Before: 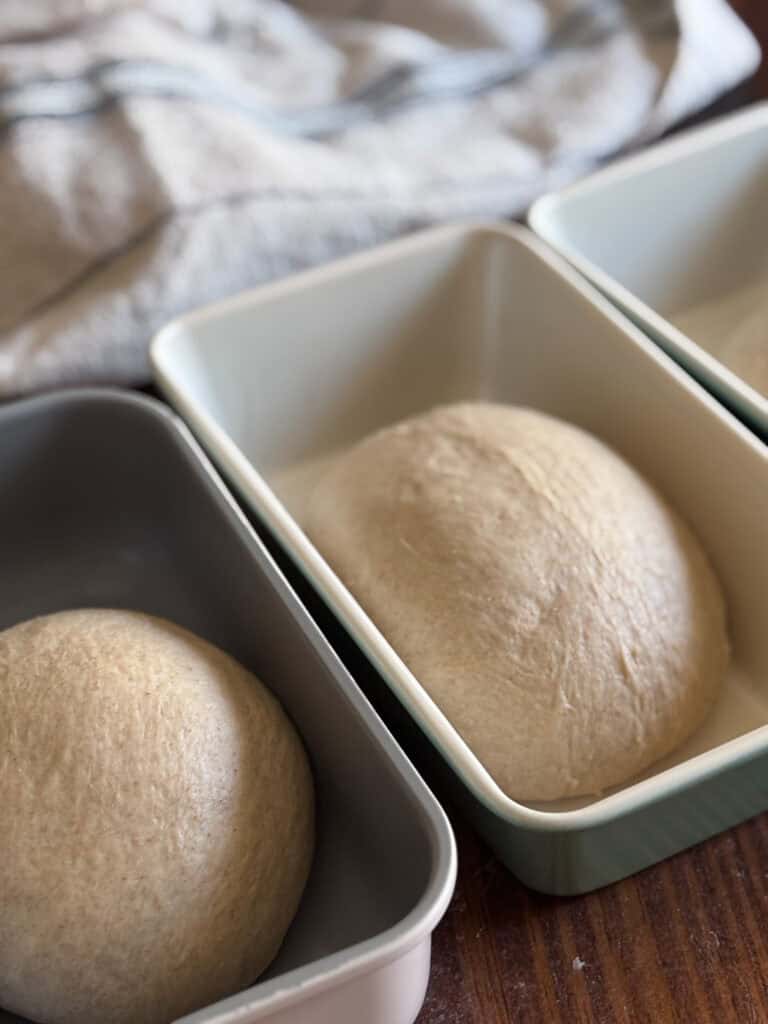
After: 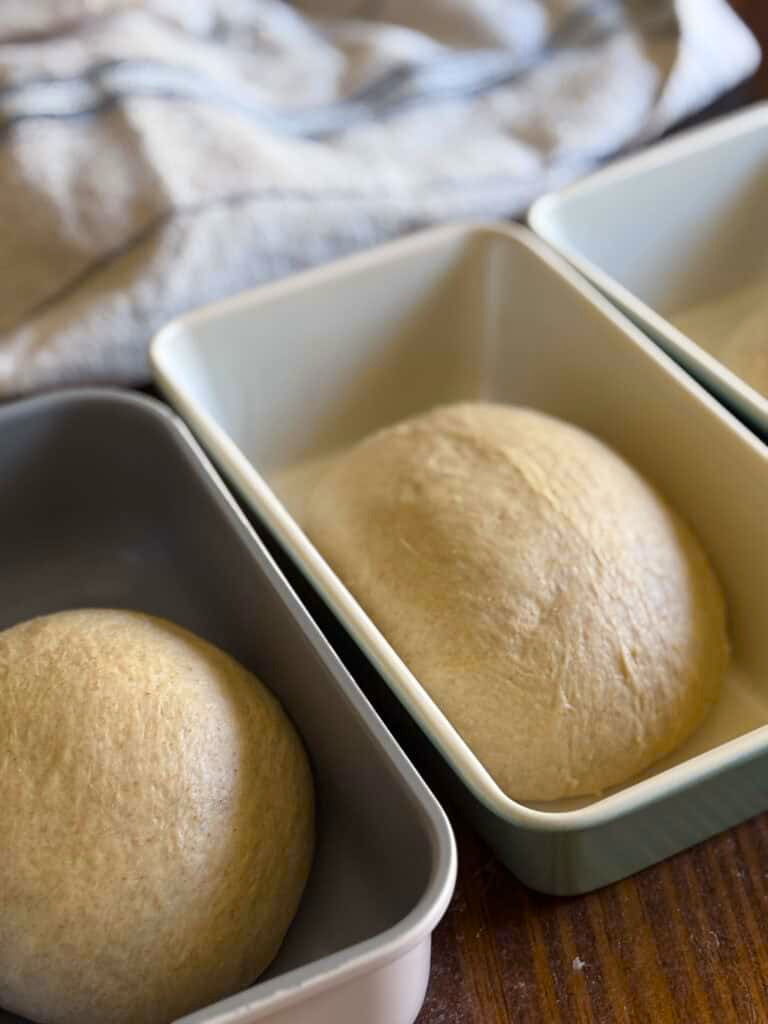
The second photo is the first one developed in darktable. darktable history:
color contrast: green-magenta contrast 0.85, blue-yellow contrast 1.25, unbound 0
color balance: output saturation 120%
